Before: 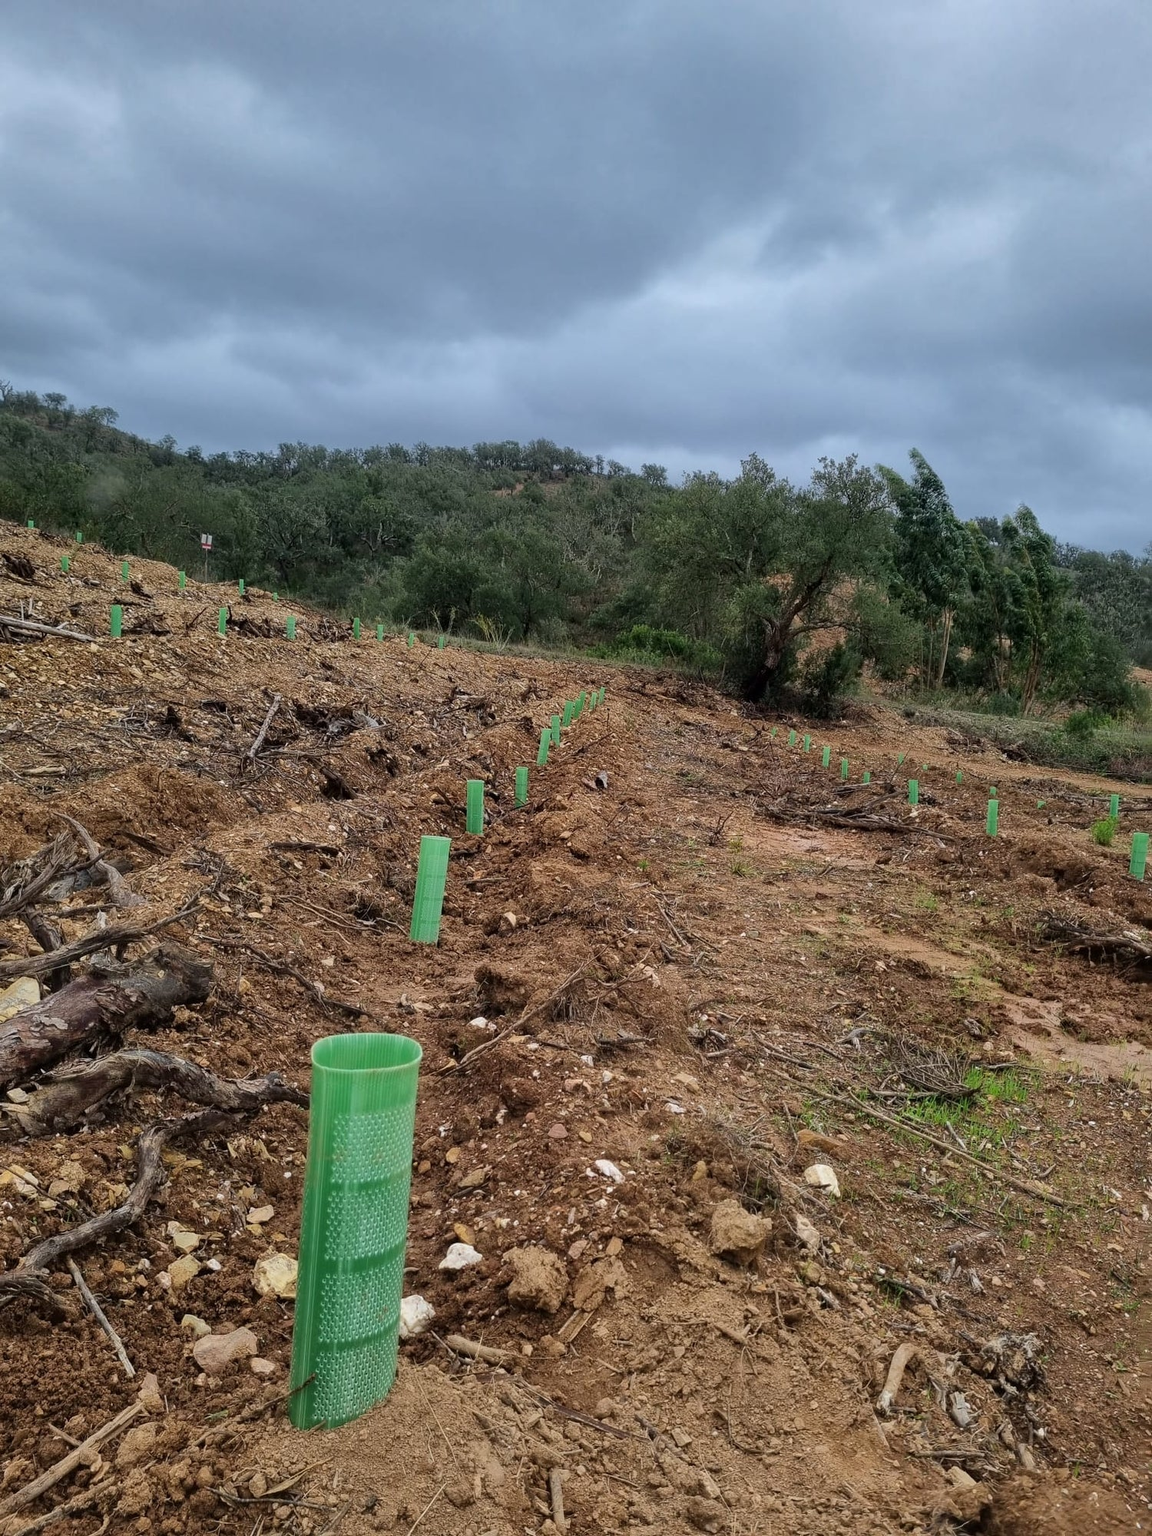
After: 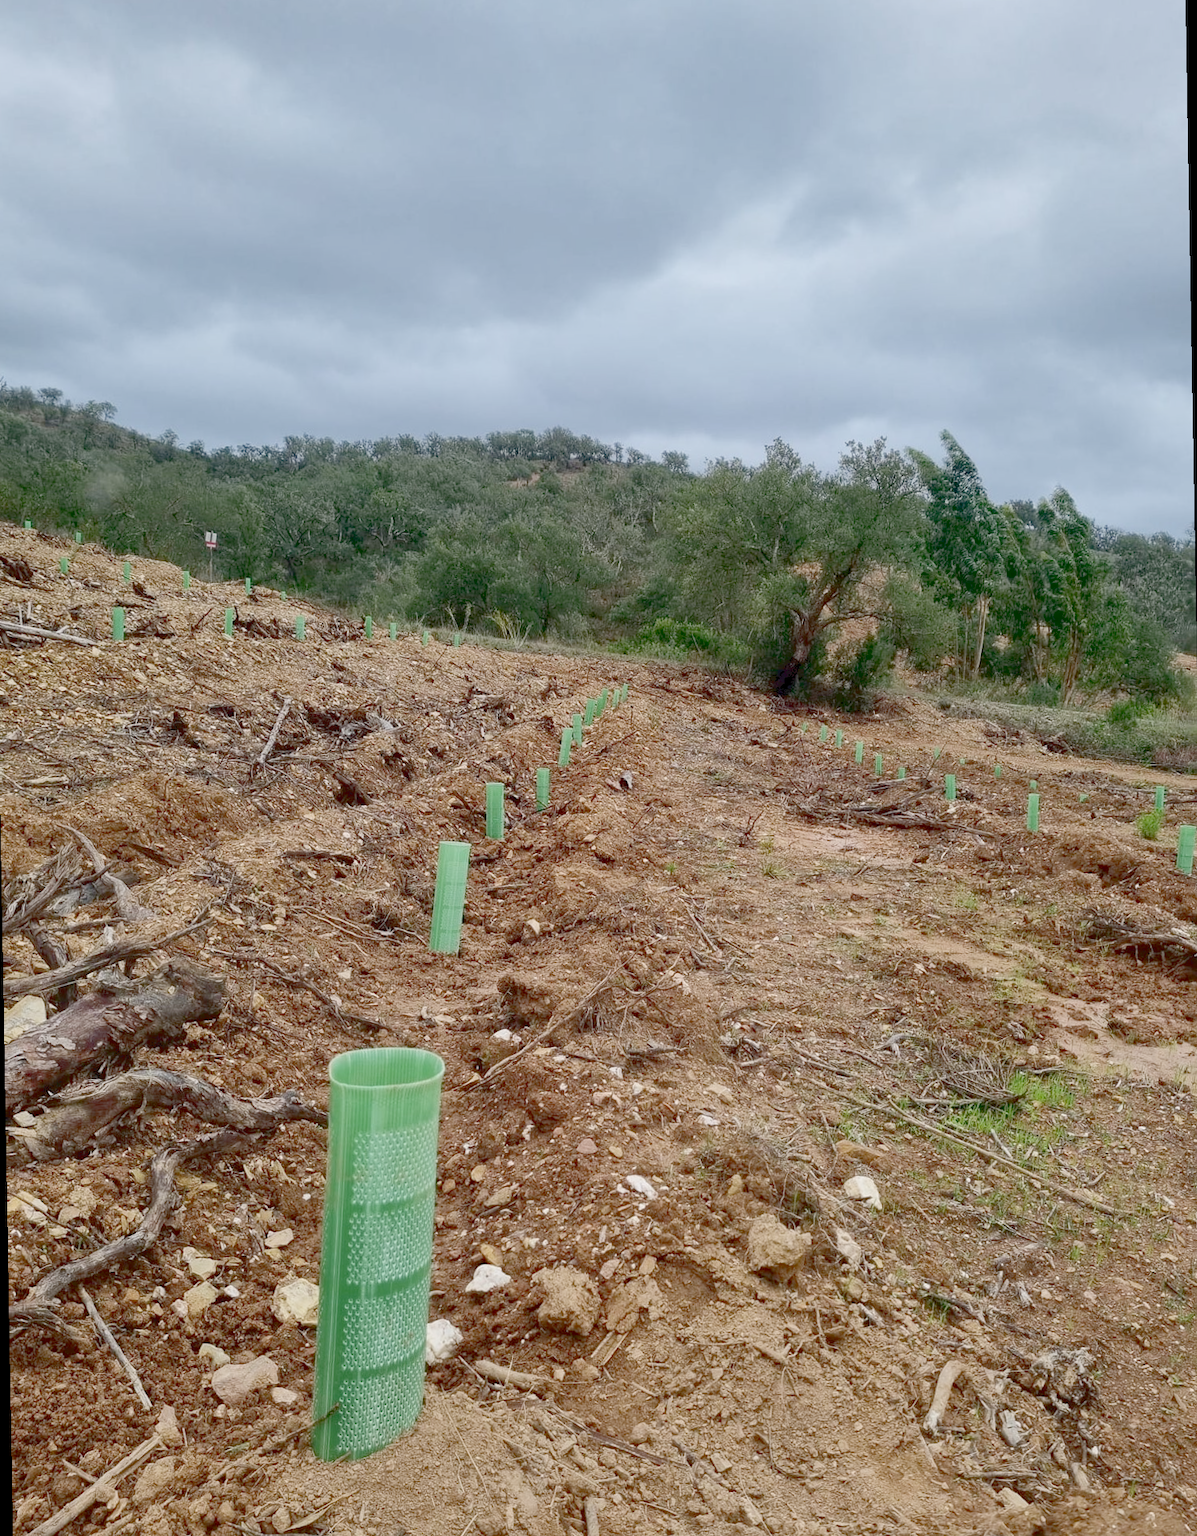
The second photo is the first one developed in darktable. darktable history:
filmic rgb: black relative exposure -7 EV, white relative exposure 6 EV, threshold 3 EV, target black luminance 0%, hardness 2.73, latitude 61.22%, contrast 0.691, highlights saturation mix 10%, shadows ↔ highlights balance -0.073%, preserve chrominance no, color science v4 (2020), iterations of high-quality reconstruction 10, contrast in shadows soft, contrast in highlights soft, enable highlight reconstruction true
tone curve: curves: ch0 [(0, 0.081) (0.483, 0.453) (0.881, 0.992)]
exposure: exposure 1.137 EV, compensate highlight preservation false
rotate and perspective: rotation -1°, crop left 0.011, crop right 0.989, crop top 0.025, crop bottom 0.975
